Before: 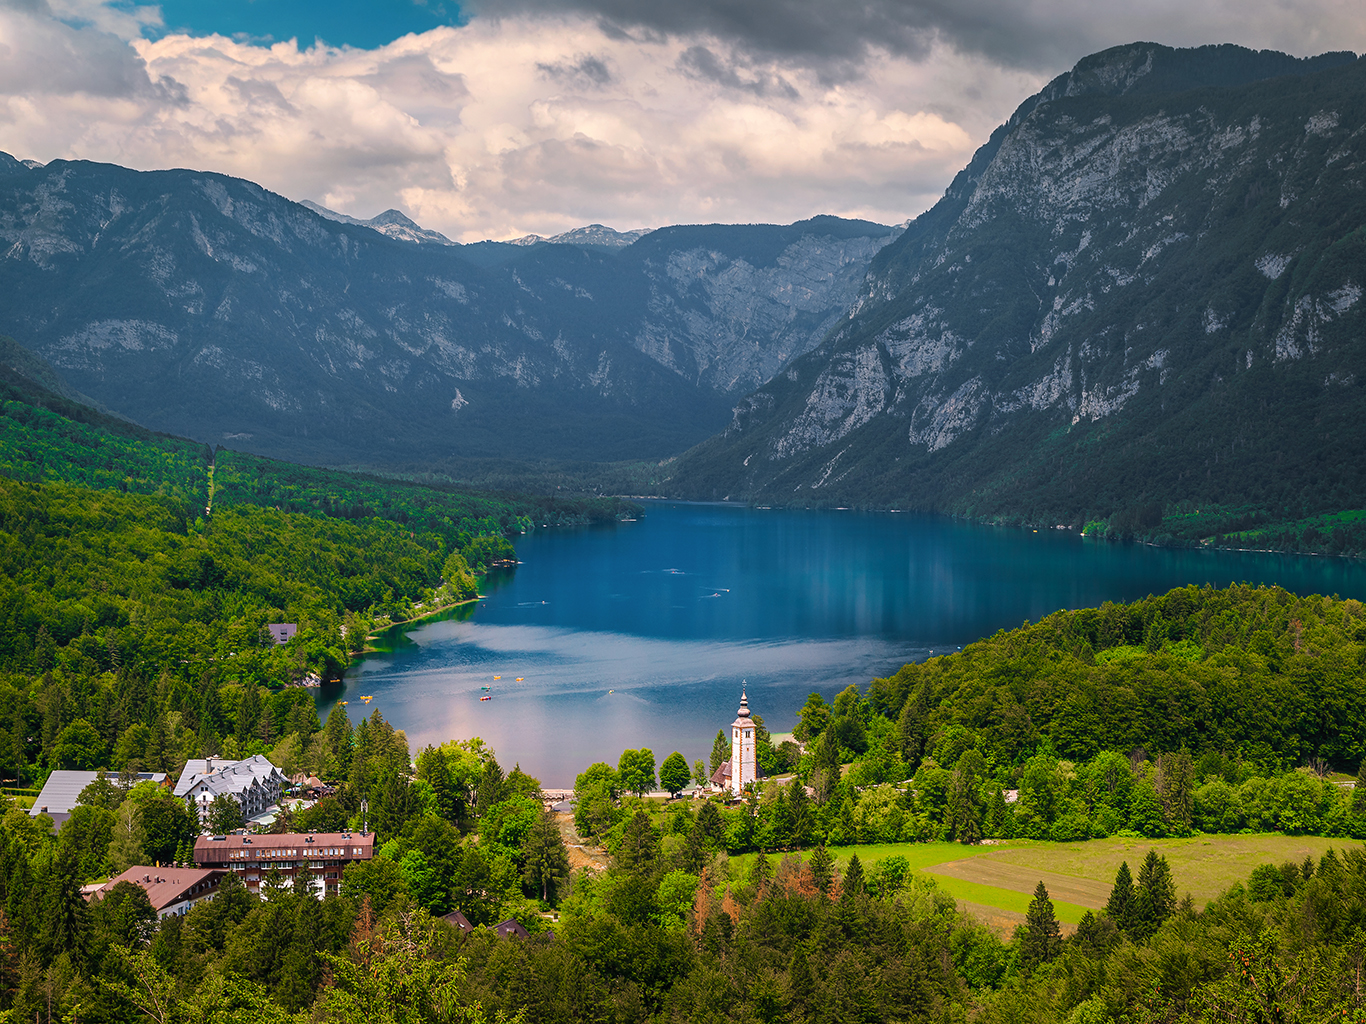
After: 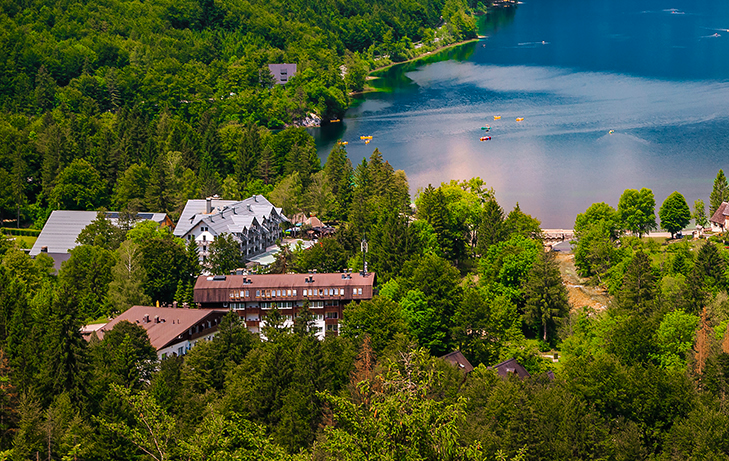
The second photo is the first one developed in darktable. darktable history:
crop and rotate: top 54.778%, right 46.61%, bottom 0.159%
haze removal: compatibility mode true, adaptive false
